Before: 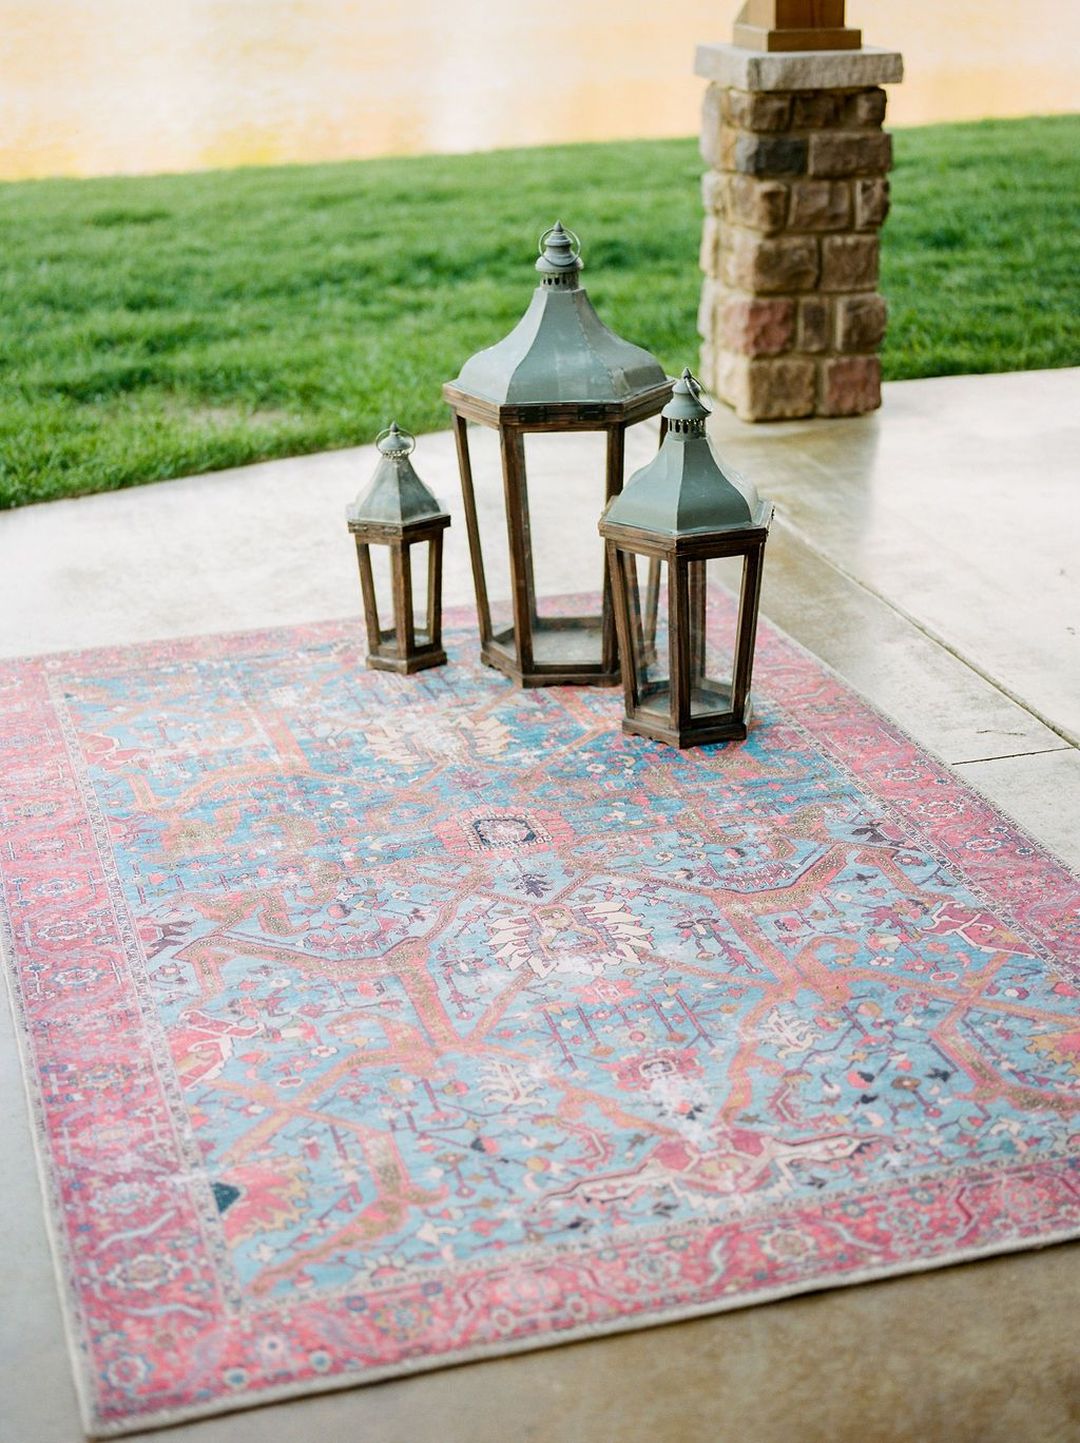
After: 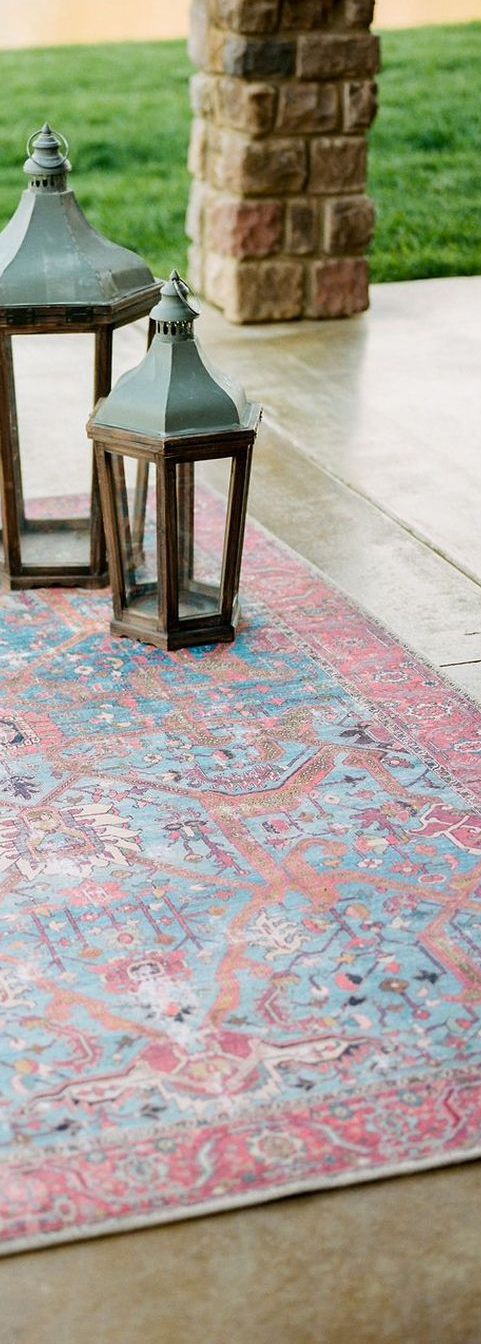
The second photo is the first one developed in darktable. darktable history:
crop: left 47.481%, top 6.828%, right 7.916%
